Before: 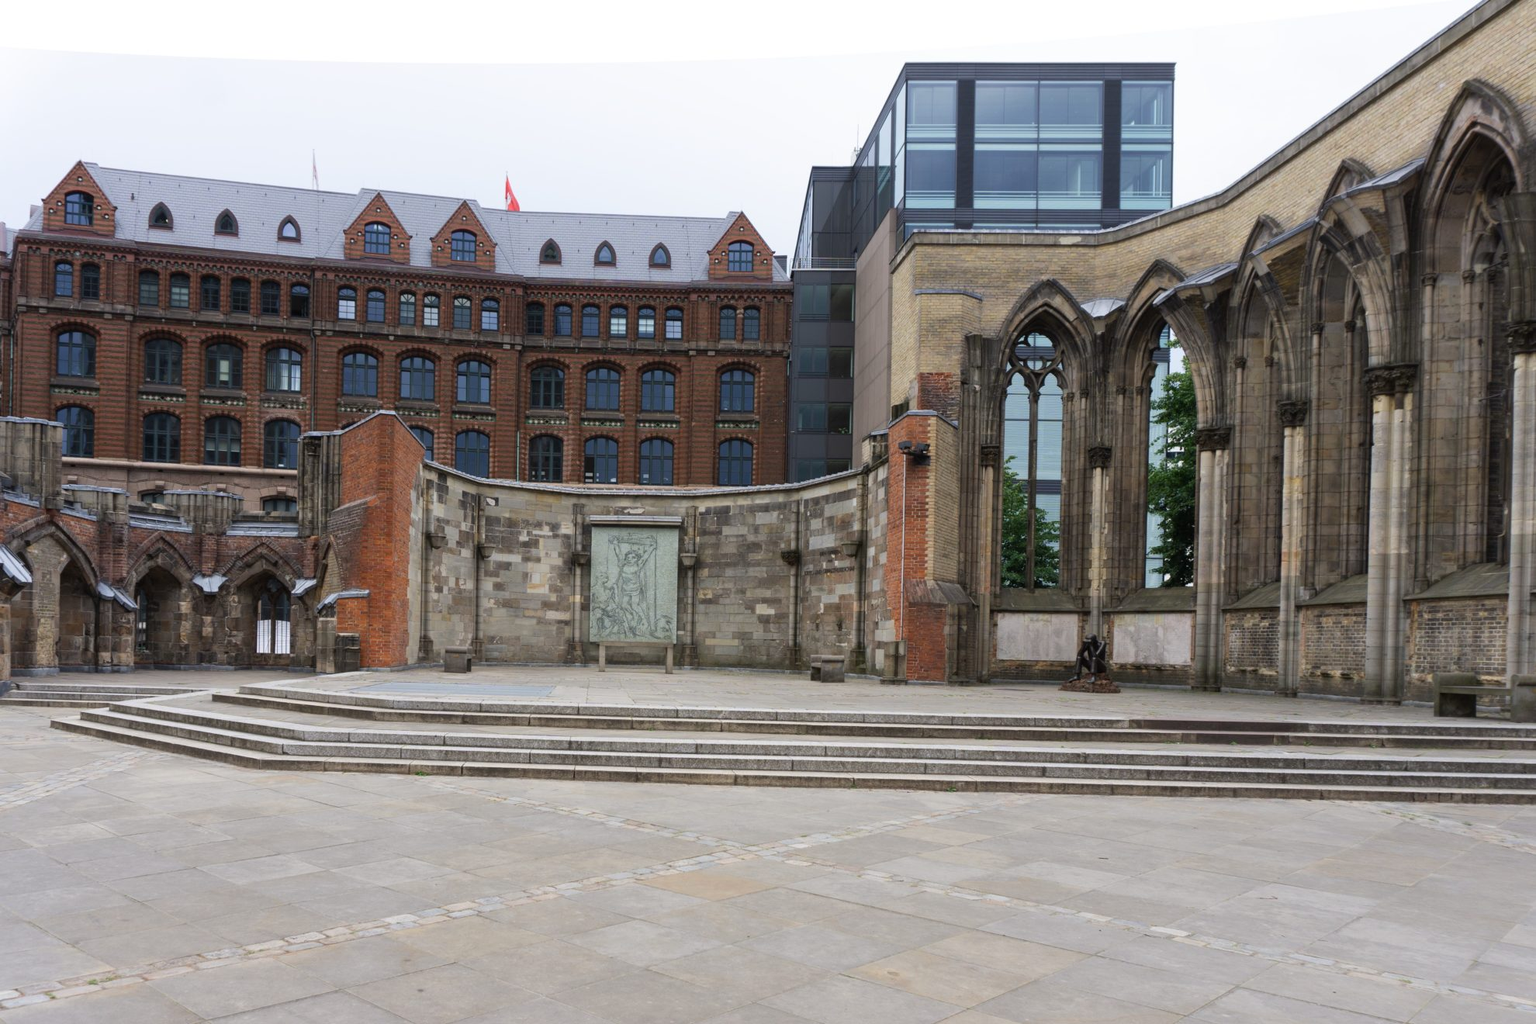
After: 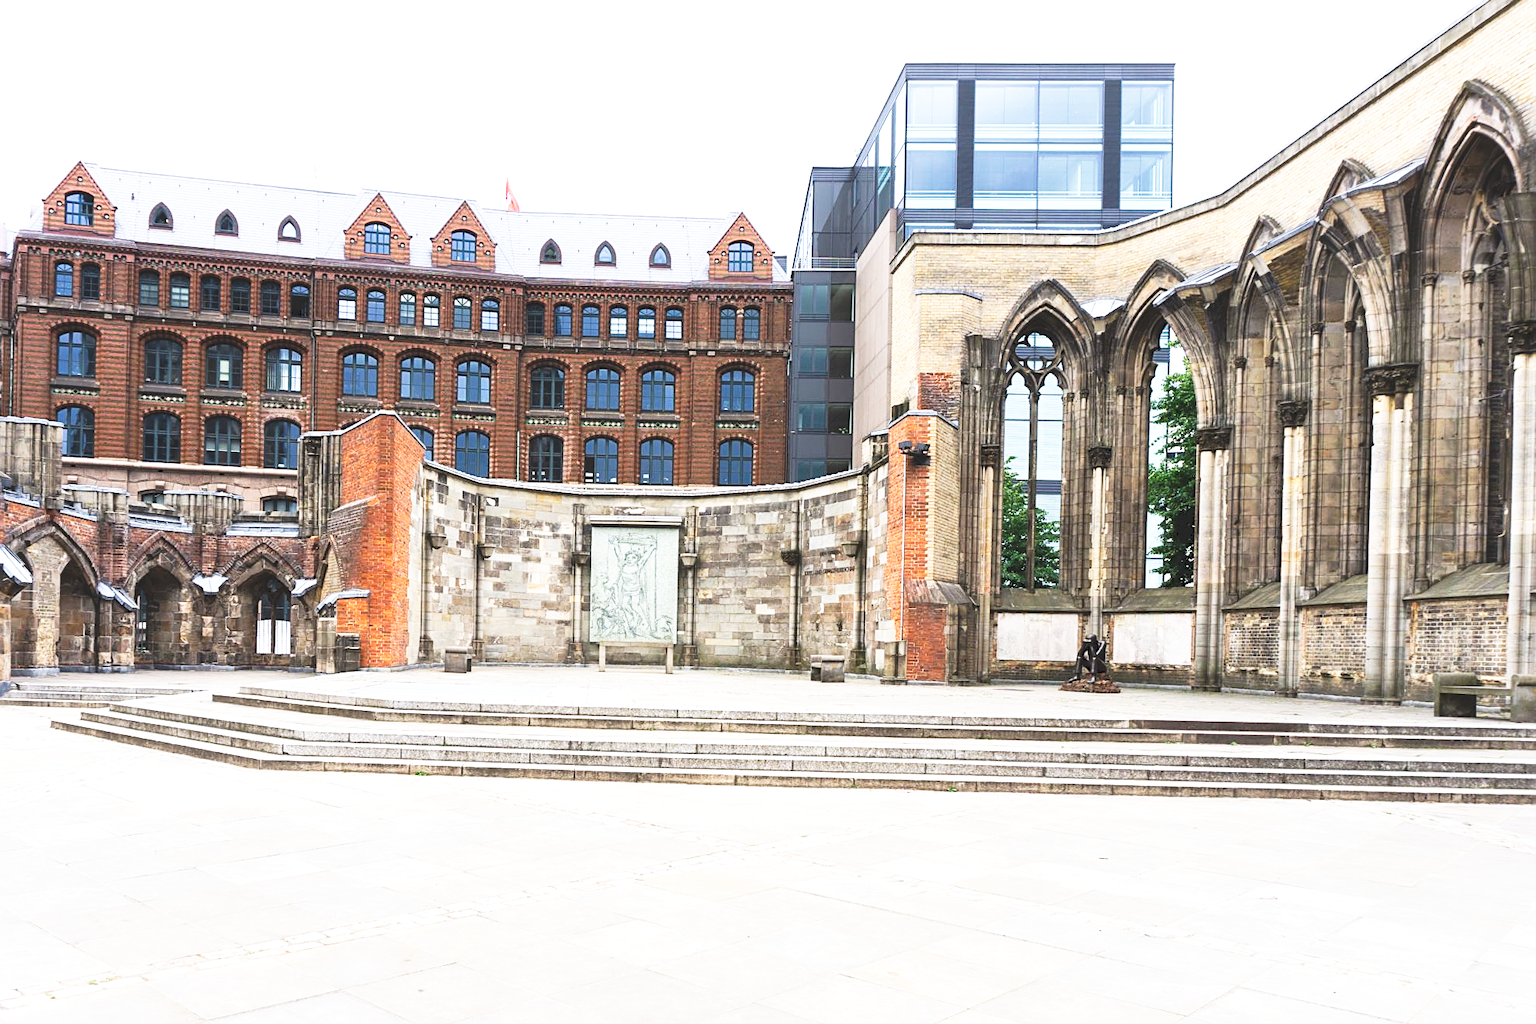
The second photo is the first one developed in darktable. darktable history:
tone curve: curves: ch0 [(0, 0) (0.003, 0.142) (0.011, 0.142) (0.025, 0.147) (0.044, 0.147) (0.069, 0.152) (0.1, 0.16) (0.136, 0.172) (0.177, 0.193) (0.224, 0.221) (0.277, 0.264) (0.335, 0.322) (0.399, 0.399) (0.468, 0.49) (0.543, 0.593) (0.623, 0.723) (0.709, 0.841) (0.801, 0.925) (0.898, 0.976) (1, 1)], preserve colors none
exposure: black level correction 0, exposure 1.125 EV, compensate exposure bias true, compensate highlight preservation false
sharpen: on, module defaults
